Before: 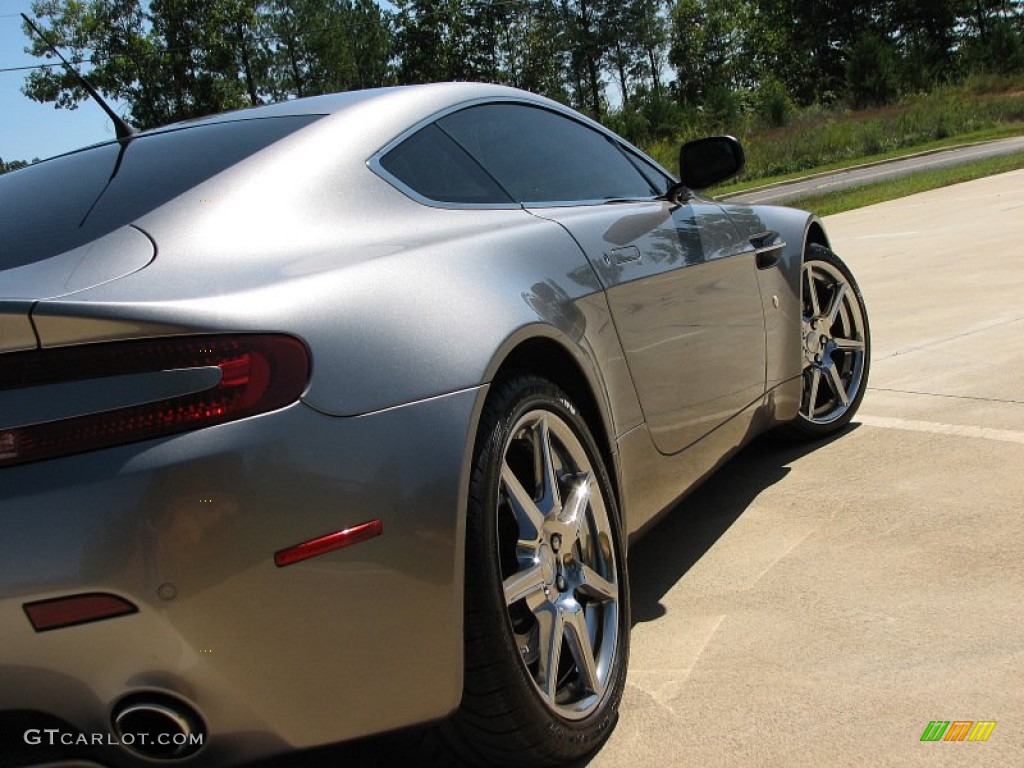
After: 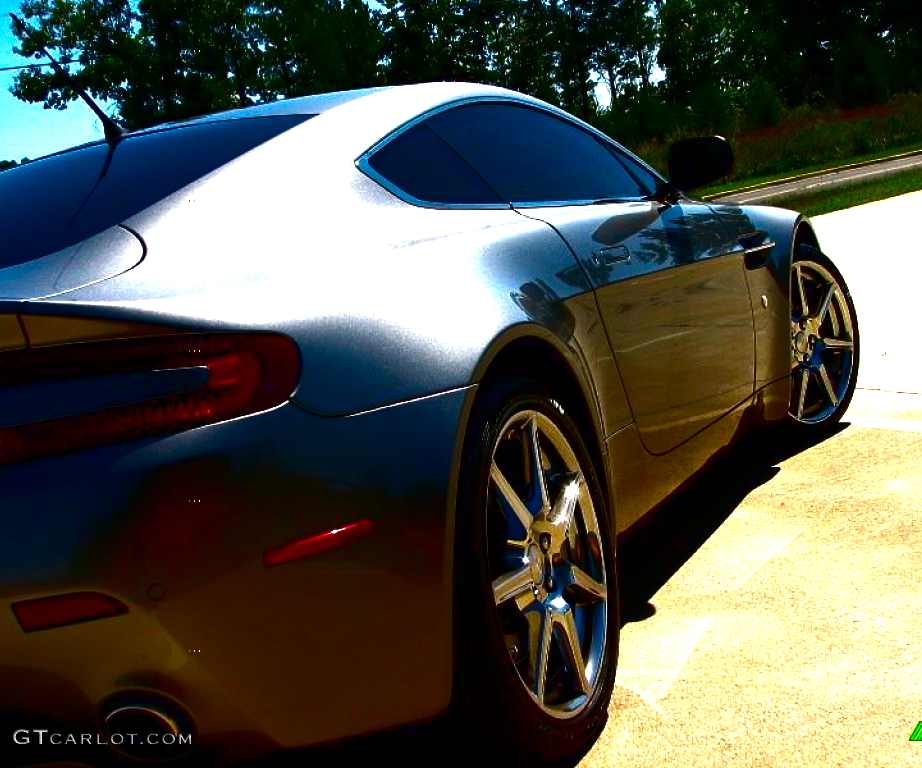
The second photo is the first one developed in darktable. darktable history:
crop and rotate: left 1.088%, right 8.807%
contrast brightness saturation: brightness -1, saturation 1
exposure: black level correction 0, exposure 1 EV, compensate exposure bias true, compensate highlight preservation false
